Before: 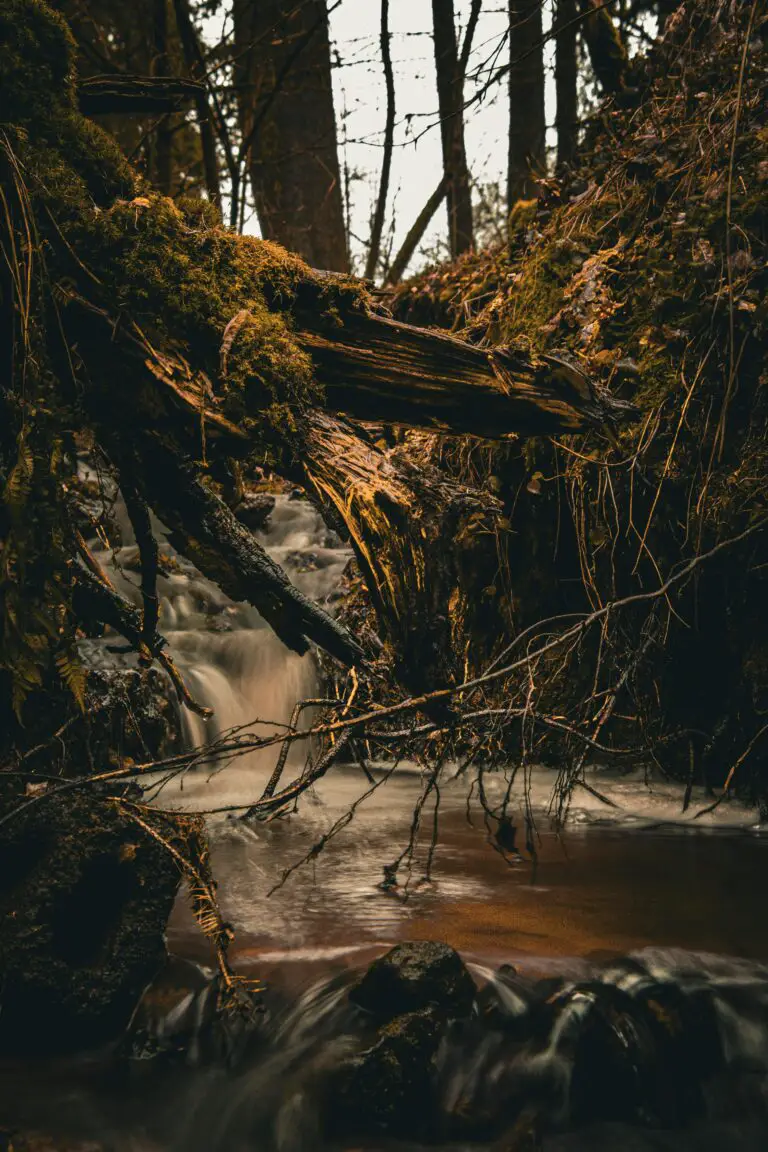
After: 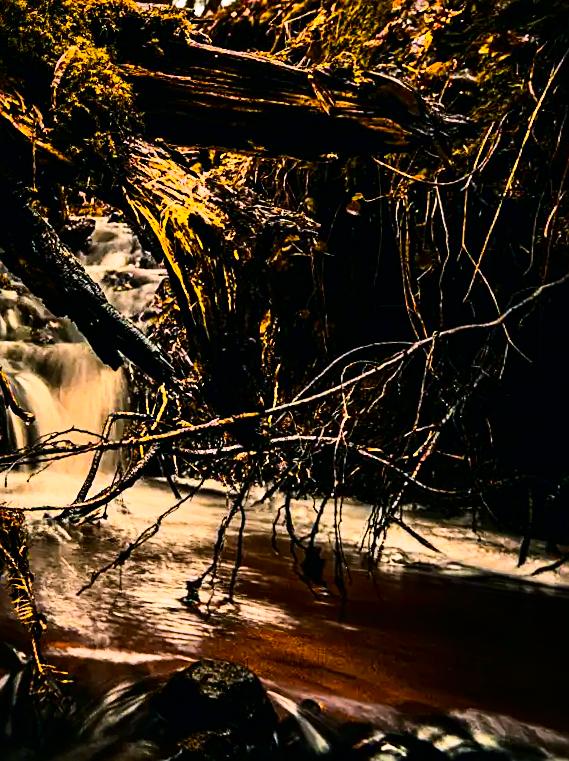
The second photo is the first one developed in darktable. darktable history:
rgb curve: curves: ch0 [(0, 0) (0.21, 0.15) (0.24, 0.21) (0.5, 0.75) (0.75, 0.96) (0.89, 0.99) (1, 1)]; ch1 [(0, 0.02) (0.21, 0.13) (0.25, 0.2) (0.5, 0.67) (0.75, 0.9) (0.89, 0.97) (1, 1)]; ch2 [(0, 0.02) (0.21, 0.13) (0.25, 0.2) (0.5, 0.67) (0.75, 0.9) (0.89, 0.97) (1, 1)], compensate middle gray true
sharpen: on, module defaults
white balance: red 1.004, blue 1.096
contrast brightness saturation: contrast 0.19, brightness -0.11, saturation 0.21
rotate and perspective: rotation 1.69°, lens shift (vertical) -0.023, lens shift (horizontal) -0.291, crop left 0.025, crop right 0.988, crop top 0.092, crop bottom 0.842
color balance rgb: perceptual saturation grading › global saturation 30%, global vibrance 20%
crop: left 16.871%, top 22.857%, right 9.116%
